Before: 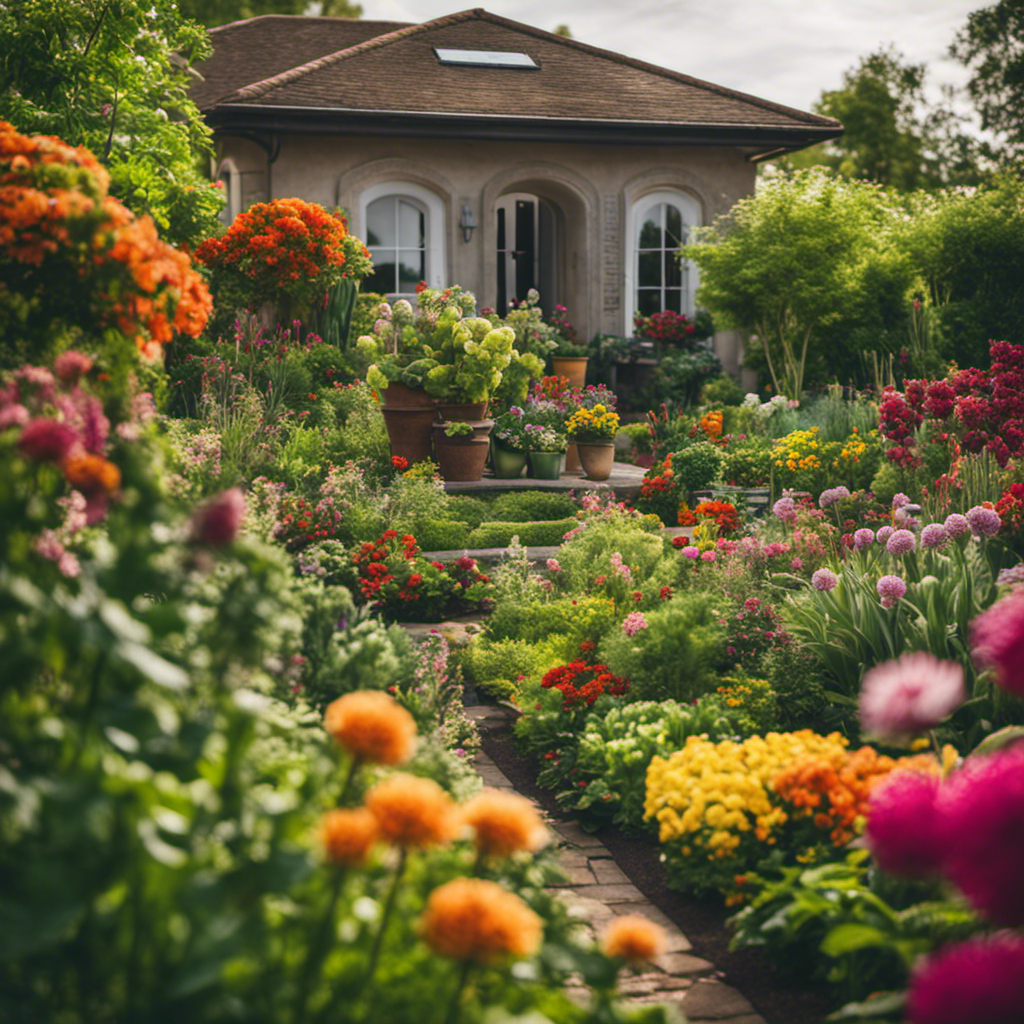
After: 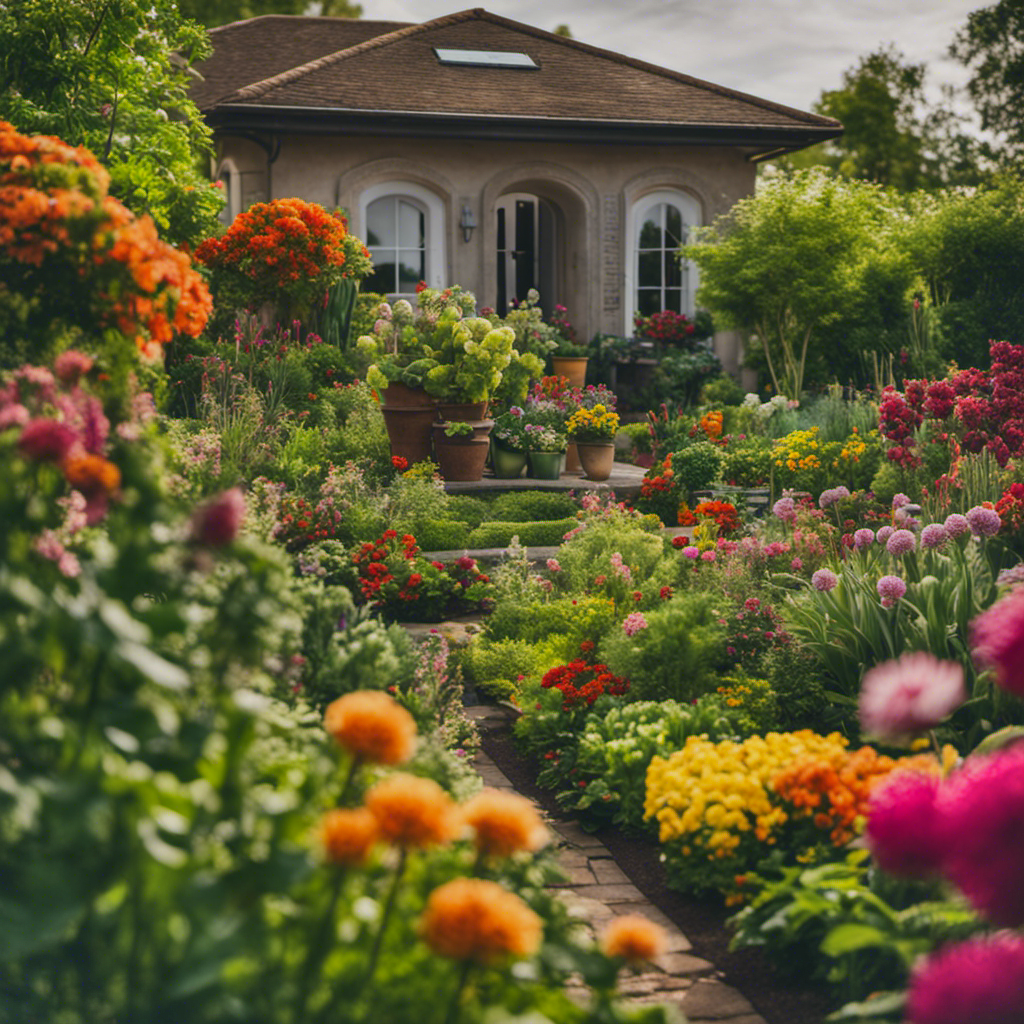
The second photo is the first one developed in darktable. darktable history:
shadows and highlights: shadows 78.9, white point adjustment -9.01, highlights -61.51, soften with gaussian
